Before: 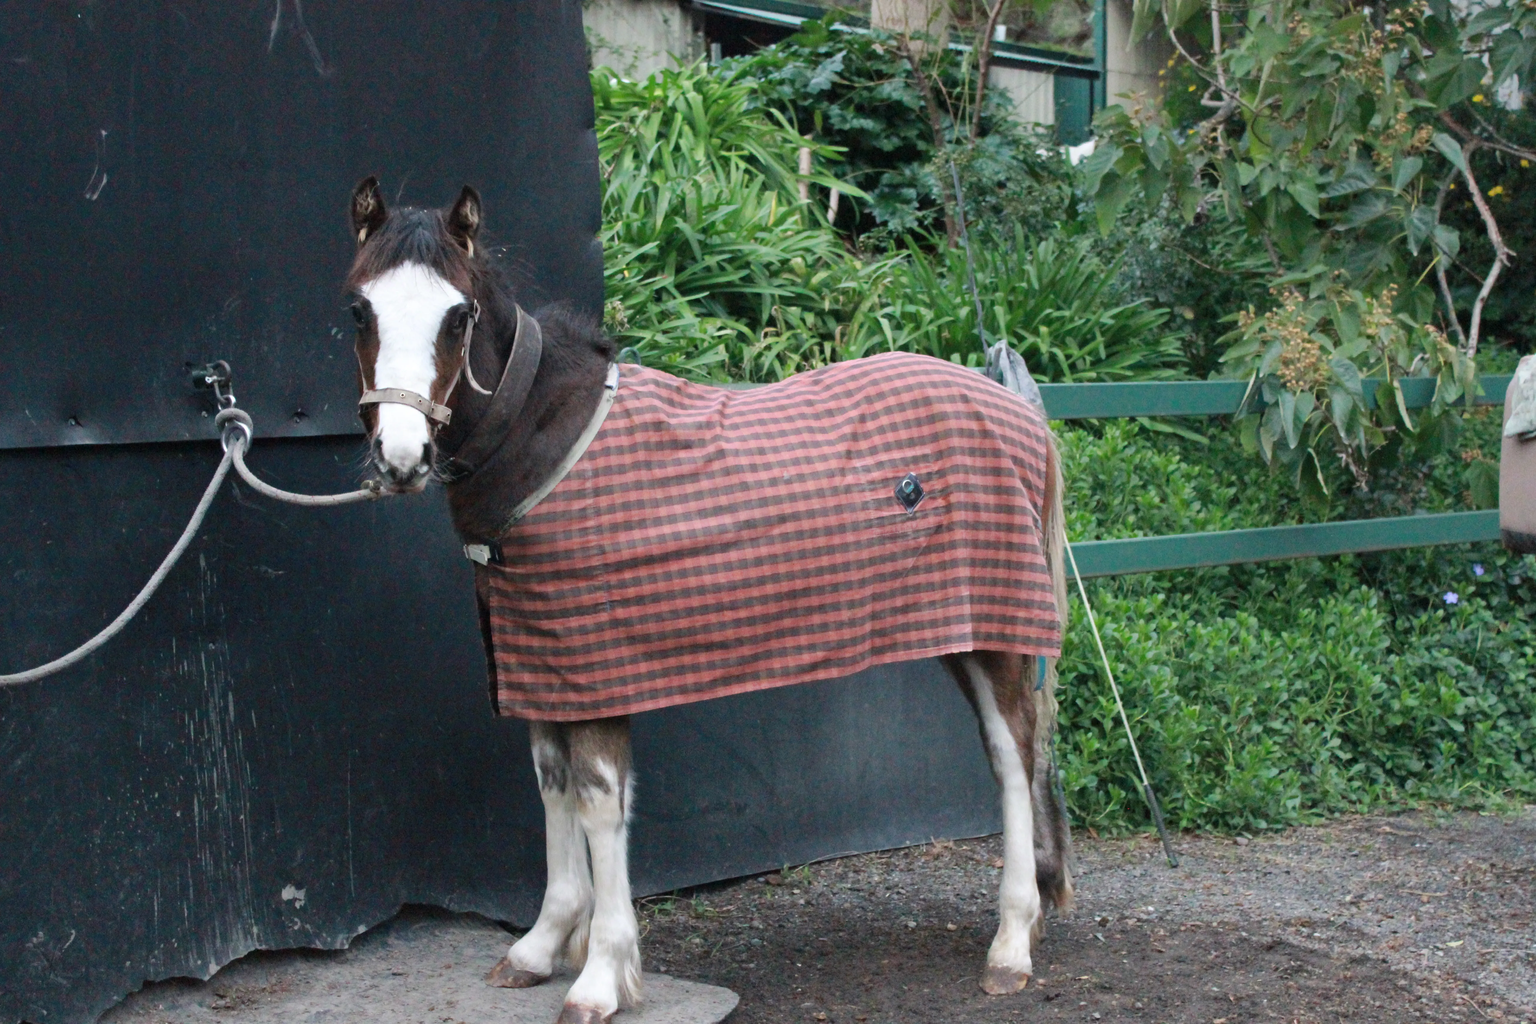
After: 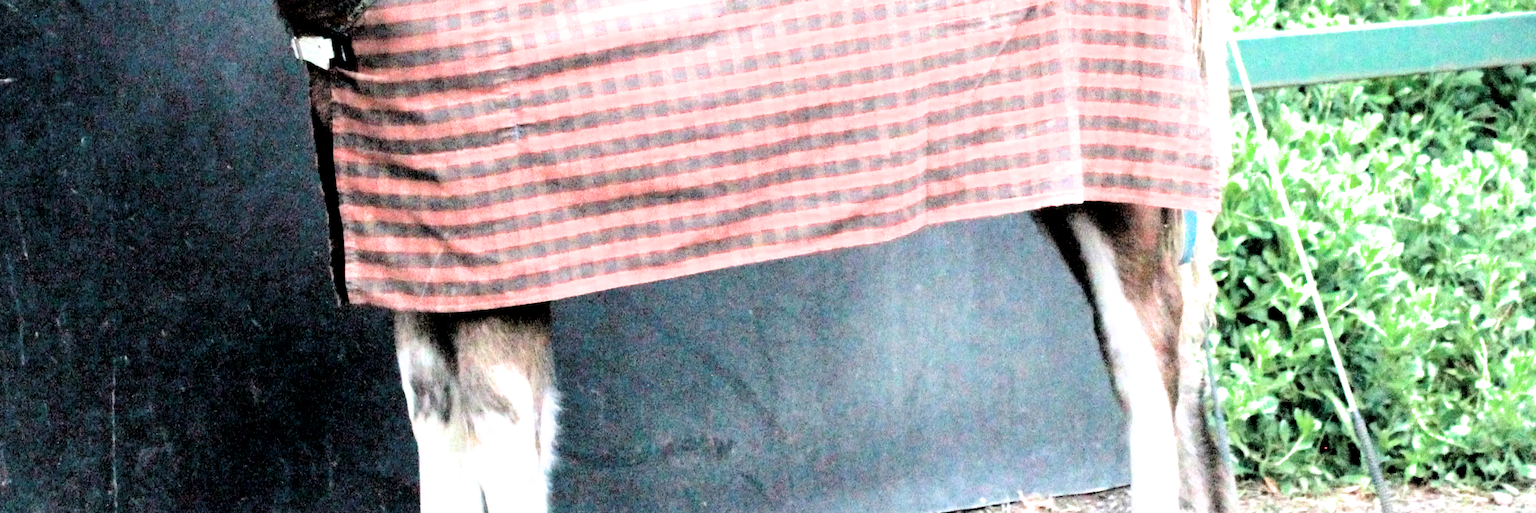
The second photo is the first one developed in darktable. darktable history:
crop: left 17.986%, top 50.878%, right 17.71%, bottom 16.84%
filmic rgb: middle gray luminance 13.76%, black relative exposure -1.93 EV, white relative exposure 3.09 EV, threshold 2.97 EV, target black luminance 0%, hardness 1.79, latitude 59.14%, contrast 1.733, highlights saturation mix 6.23%, shadows ↔ highlights balance -36.65%, color science v6 (2022), enable highlight reconstruction true
exposure: exposure 2.038 EV, compensate highlight preservation false
